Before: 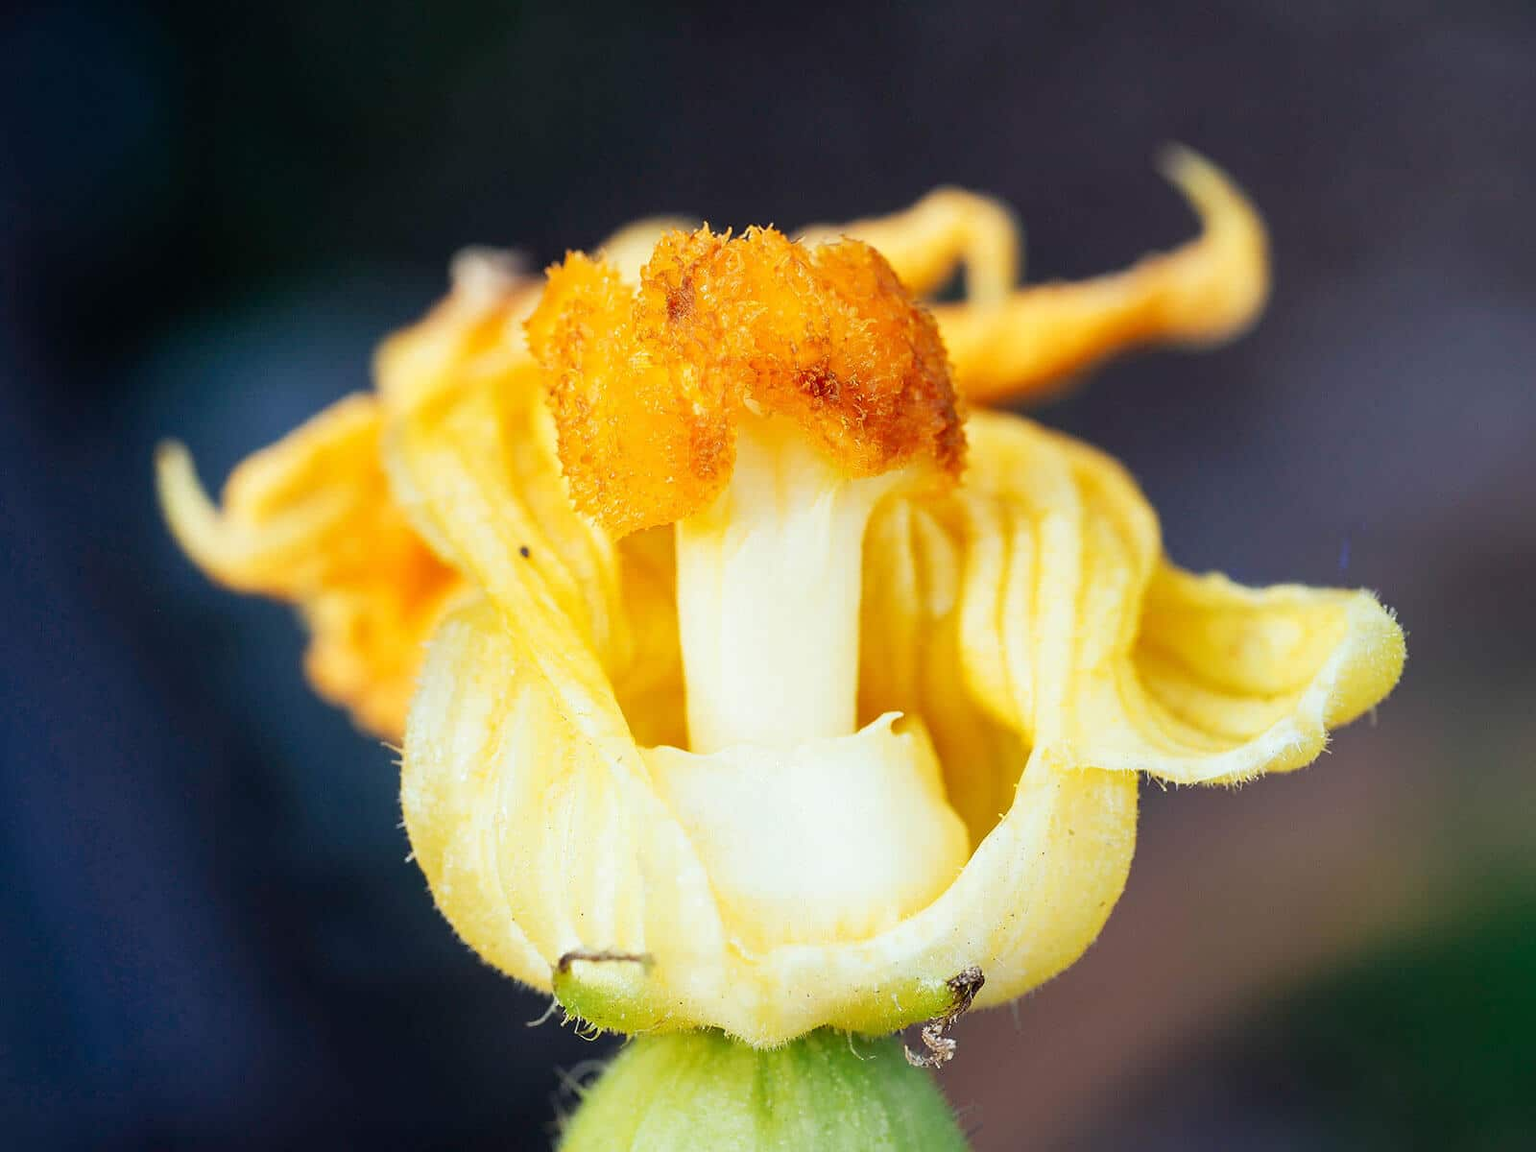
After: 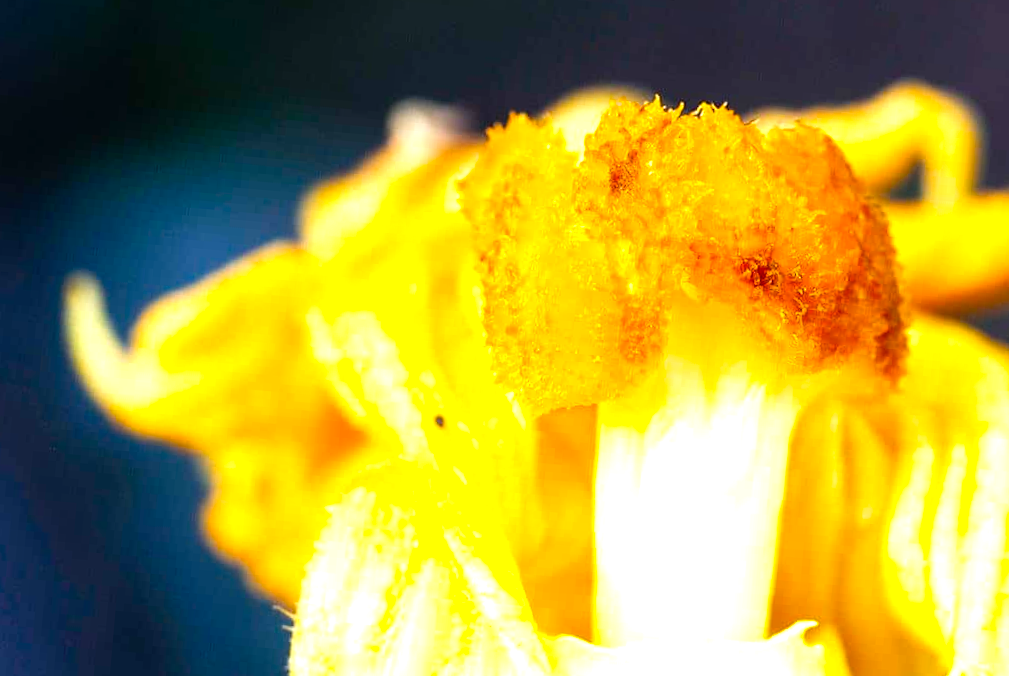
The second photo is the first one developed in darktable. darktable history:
color balance rgb: perceptual saturation grading › global saturation 31.199%, perceptual brilliance grading › global brilliance 18.443%, global vibrance 23.748%
crop and rotate: angle -4.97°, left 2.117%, top 6.72%, right 27.709%, bottom 30.557%
